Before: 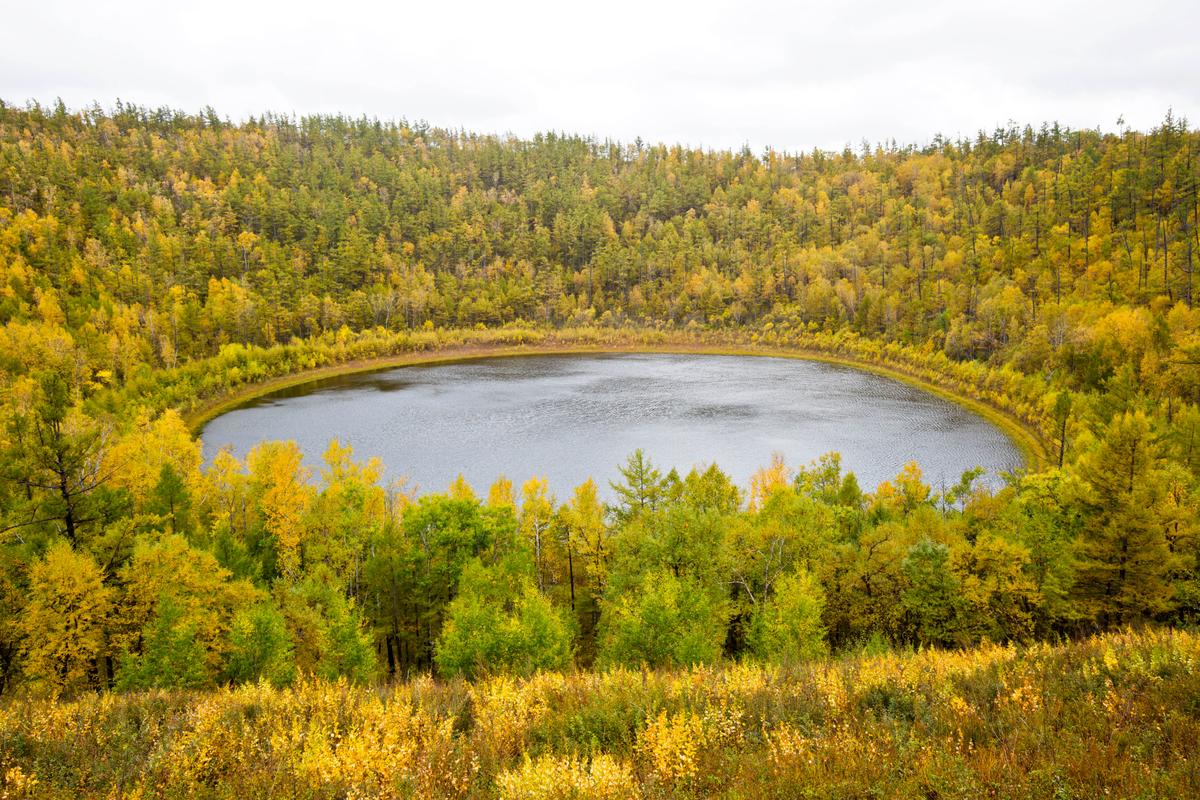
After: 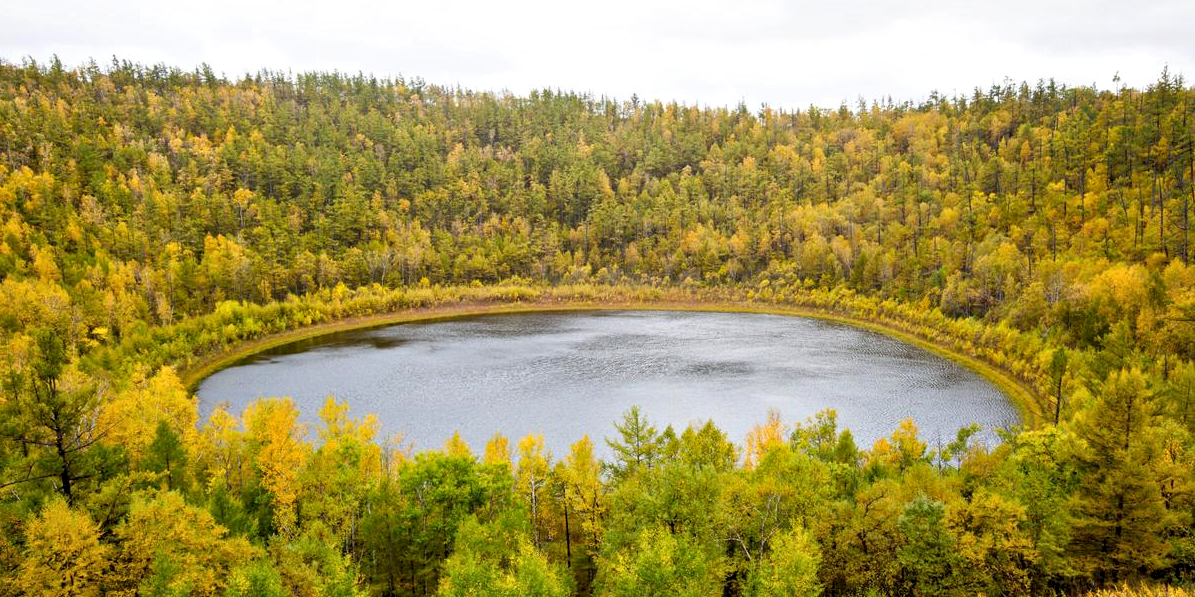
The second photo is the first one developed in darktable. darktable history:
crop: left 0.387%, top 5.469%, bottom 19.809%
contrast equalizer: octaves 7, y [[0.6 ×6], [0.55 ×6], [0 ×6], [0 ×6], [0 ×6]], mix 0.3
